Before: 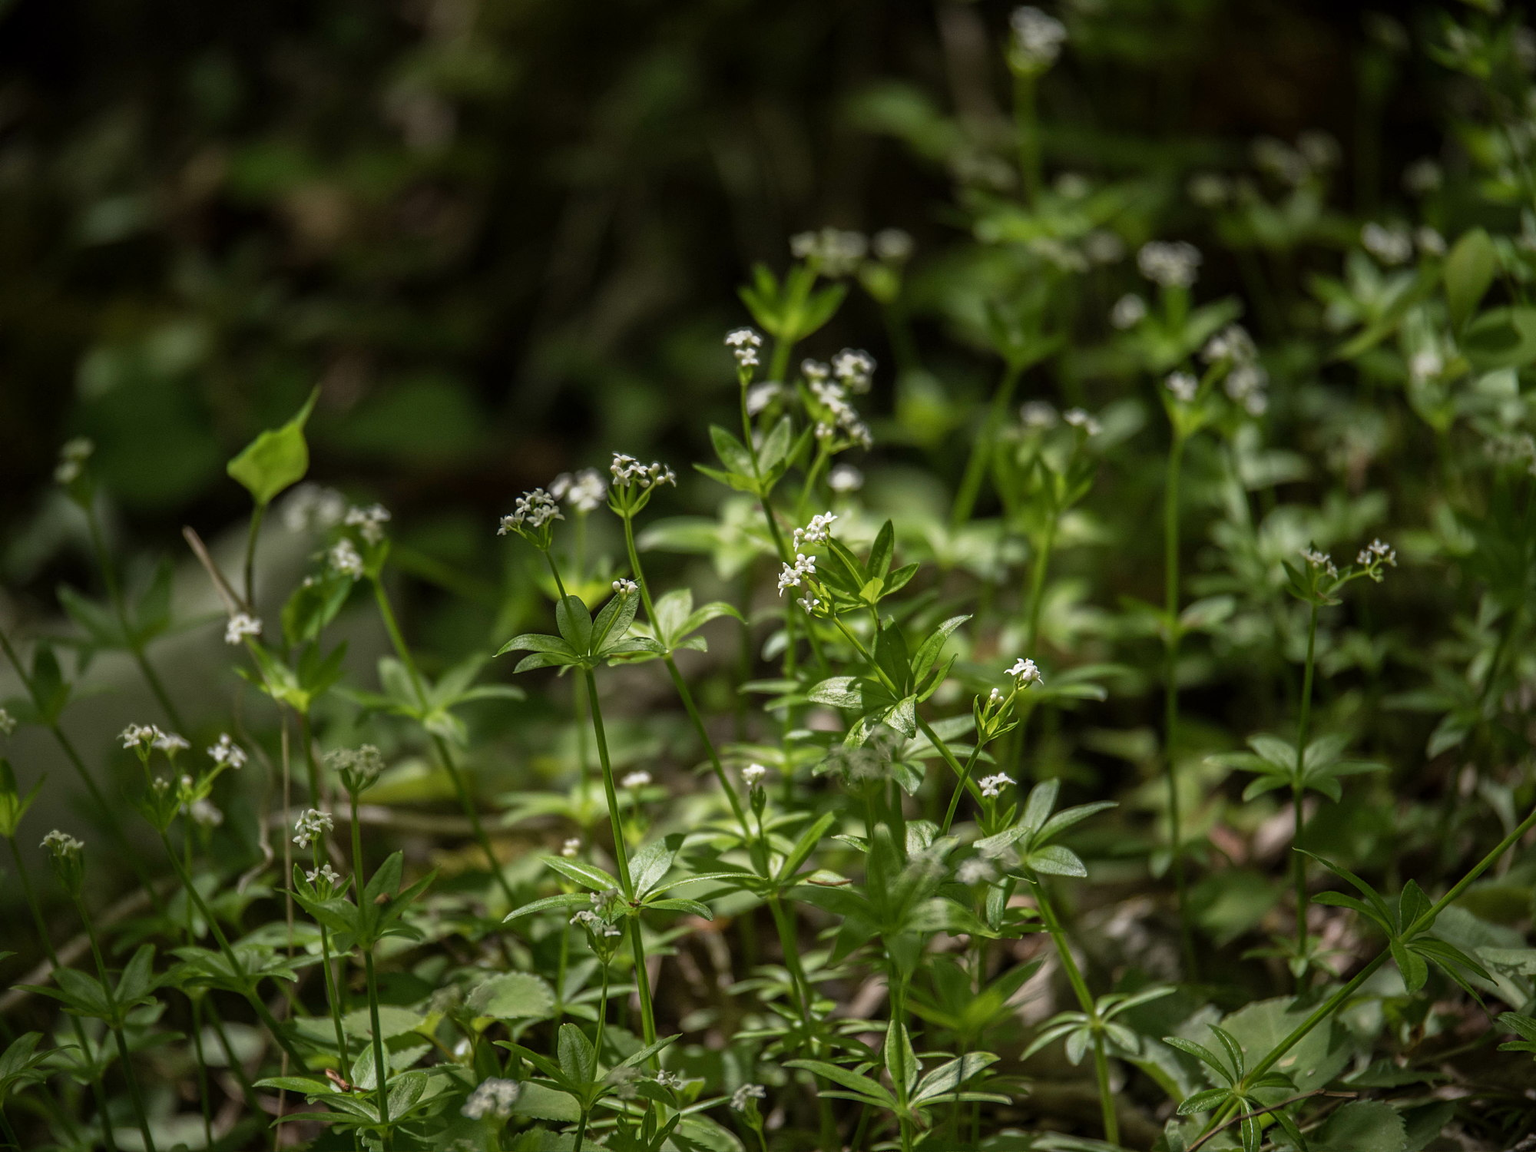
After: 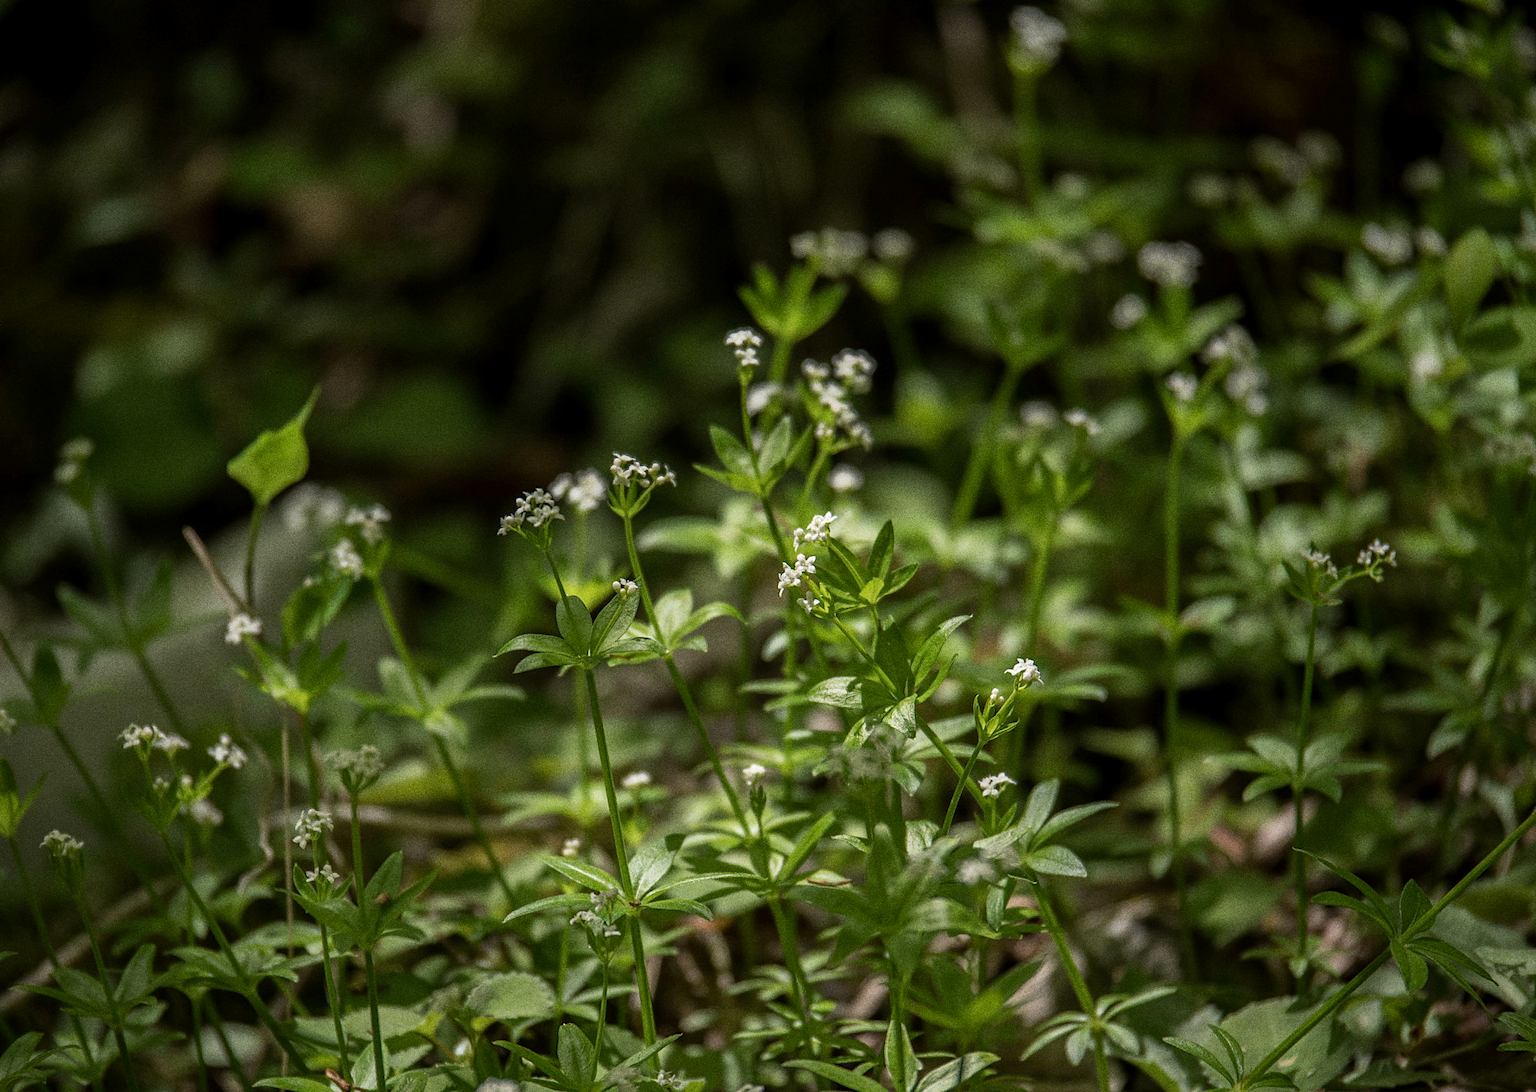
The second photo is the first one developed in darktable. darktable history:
exposure: black level correction 0.001, compensate highlight preservation false
grain: coarseness 0.09 ISO, strength 40%
crop and rotate: top 0%, bottom 5.097%
